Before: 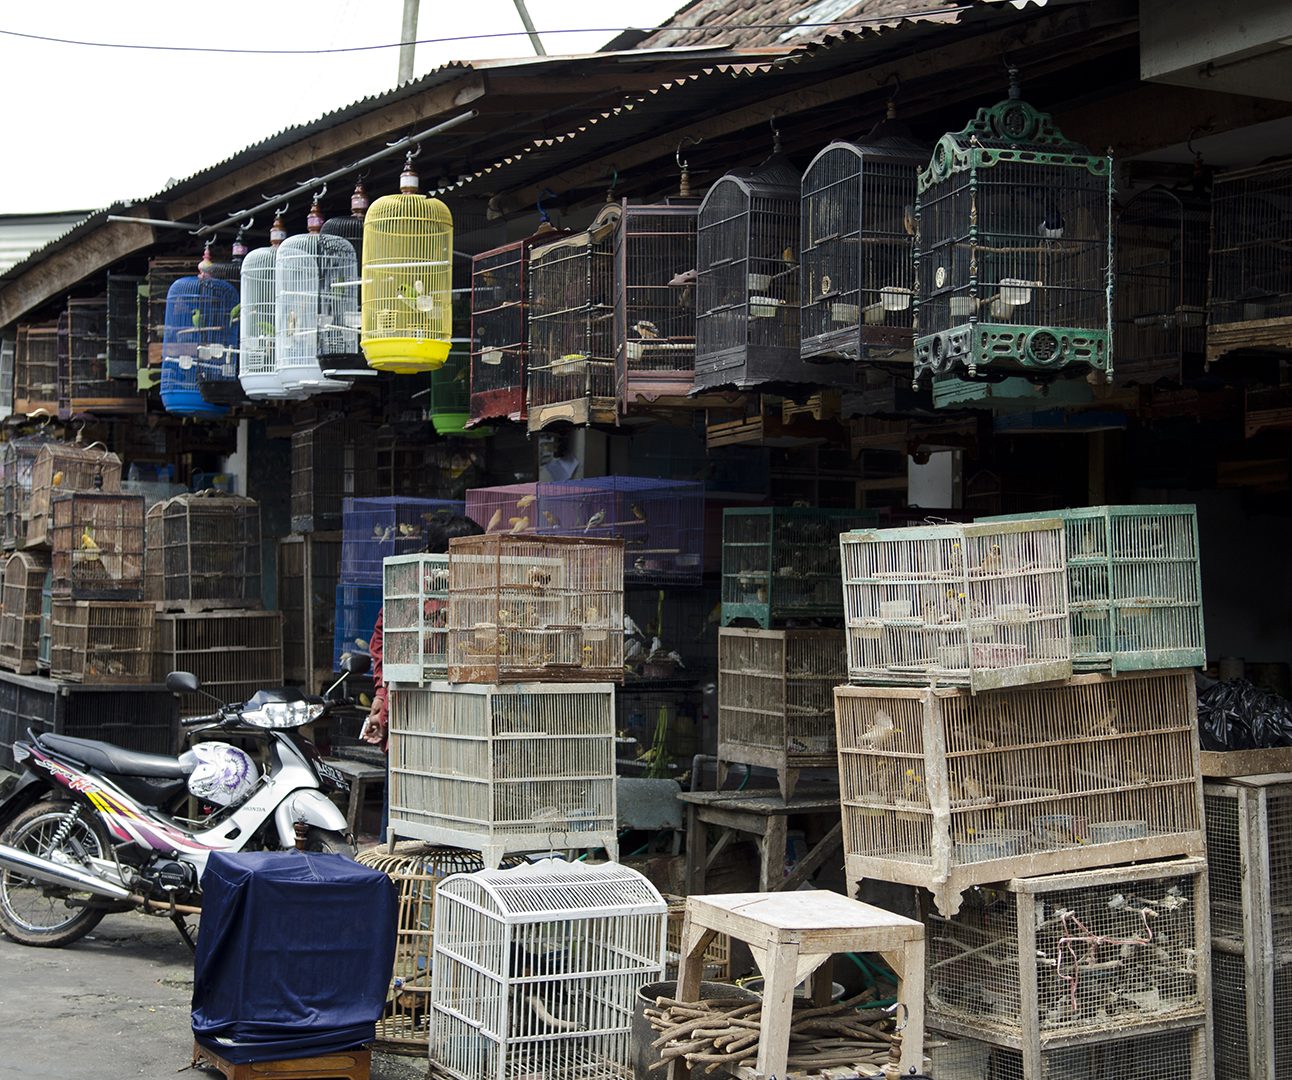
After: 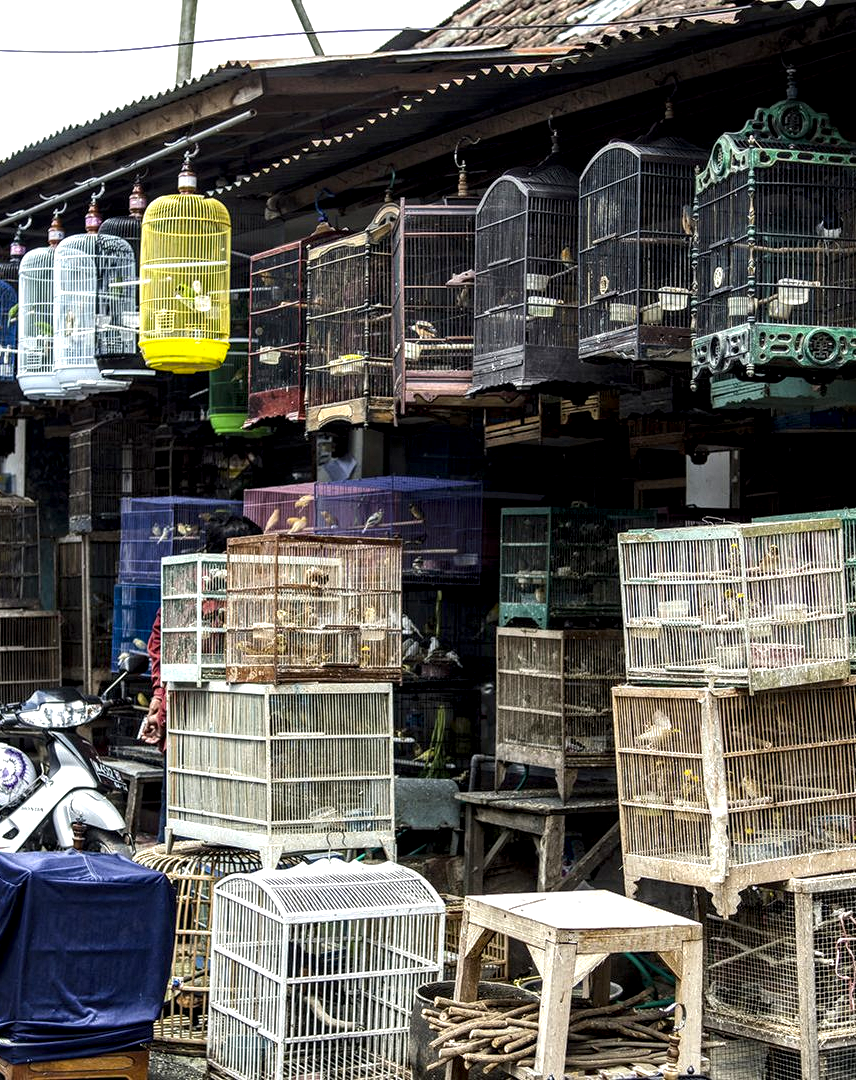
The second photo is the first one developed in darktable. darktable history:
color balance rgb: linear chroma grading › global chroma 14.558%, perceptual saturation grading › global saturation 0.387%, perceptual brilliance grading › highlights 11.378%, global vibrance 15.161%
crop: left 17.185%, right 16.545%
local contrast: highlights 18%, detail 186%
tone equalizer: edges refinement/feathering 500, mask exposure compensation -1.57 EV, preserve details no
